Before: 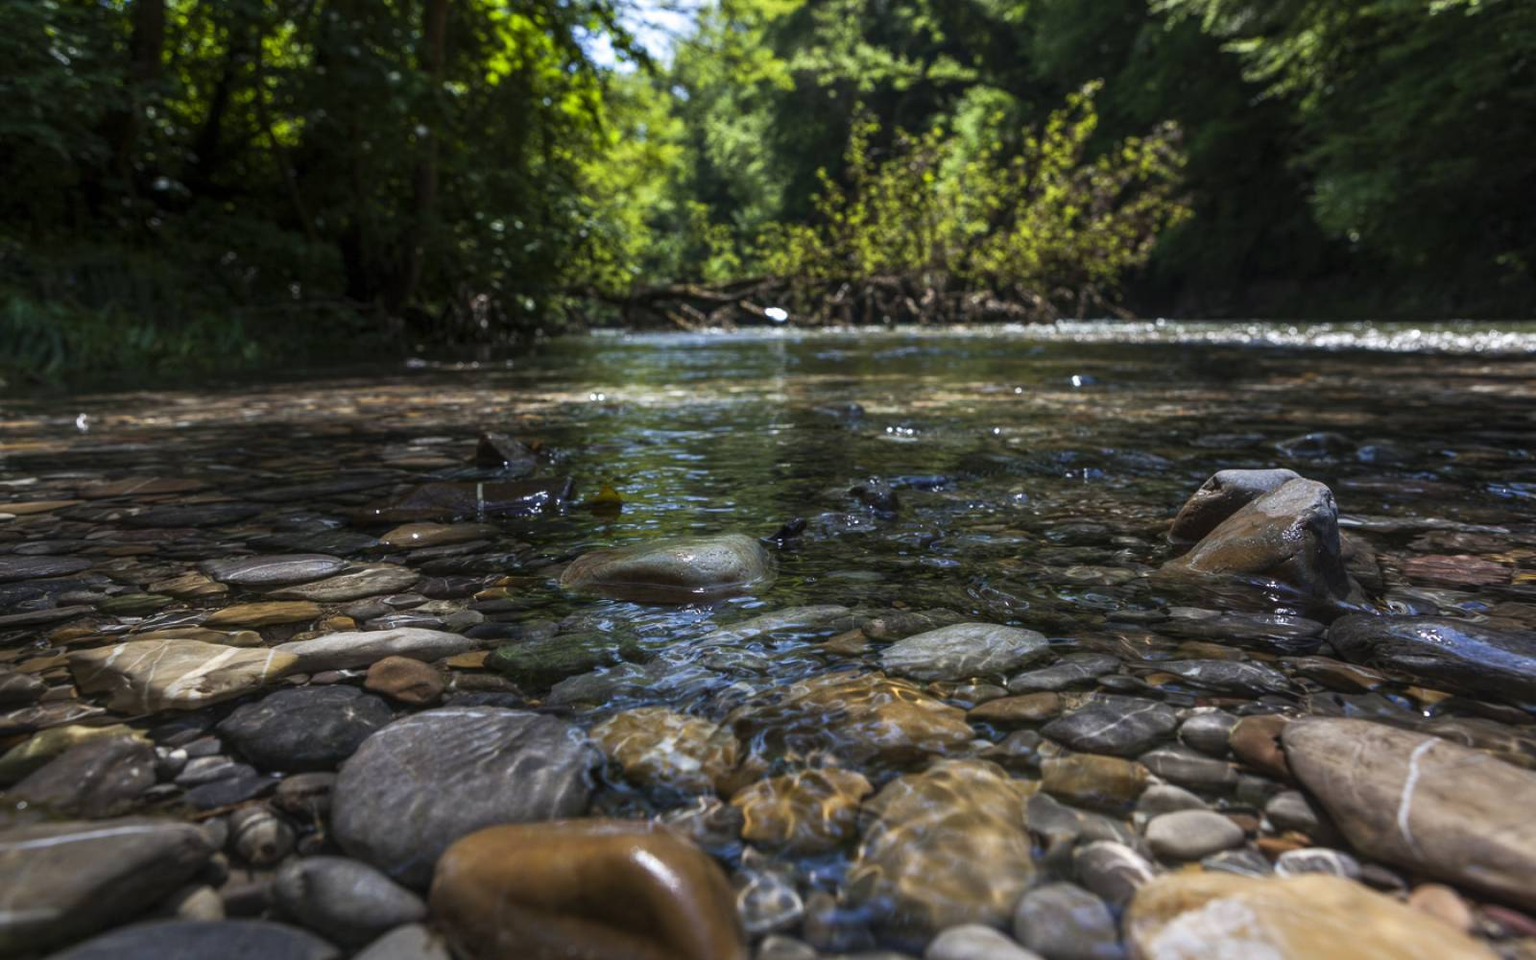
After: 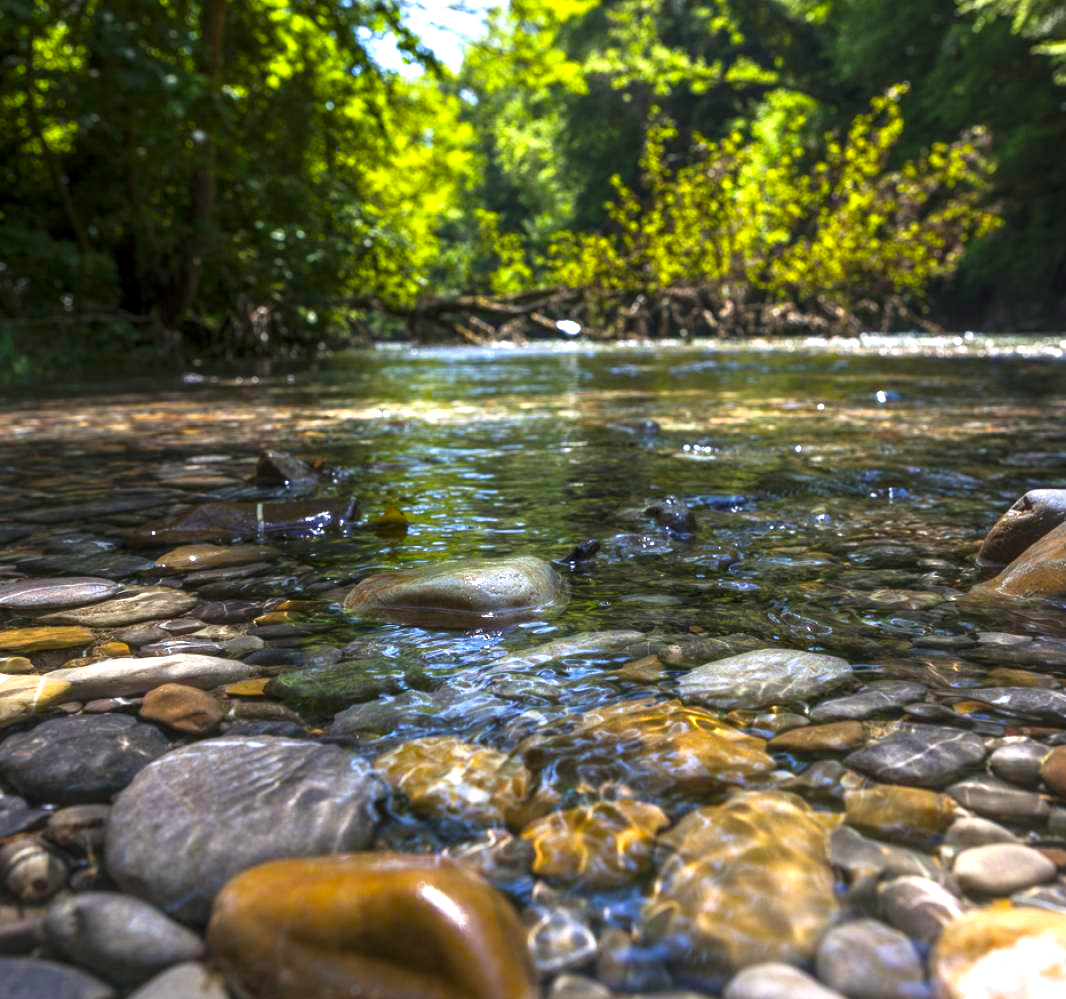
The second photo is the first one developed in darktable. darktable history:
crop and rotate: left 15.094%, right 18.279%
color balance rgb: highlights gain › luminance 7.228%, highlights gain › chroma 0.991%, highlights gain › hue 49.09°, perceptual saturation grading › global saturation 30.263%, global vibrance 20%
exposure: black level correction 0.001, exposure 0.959 EV, compensate highlight preservation false
color zones: curves: ch1 [(0, 0.513) (0.143, 0.524) (0.286, 0.511) (0.429, 0.506) (0.571, 0.503) (0.714, 0.503) (0.857, 0.508) (1, 0.513)]
